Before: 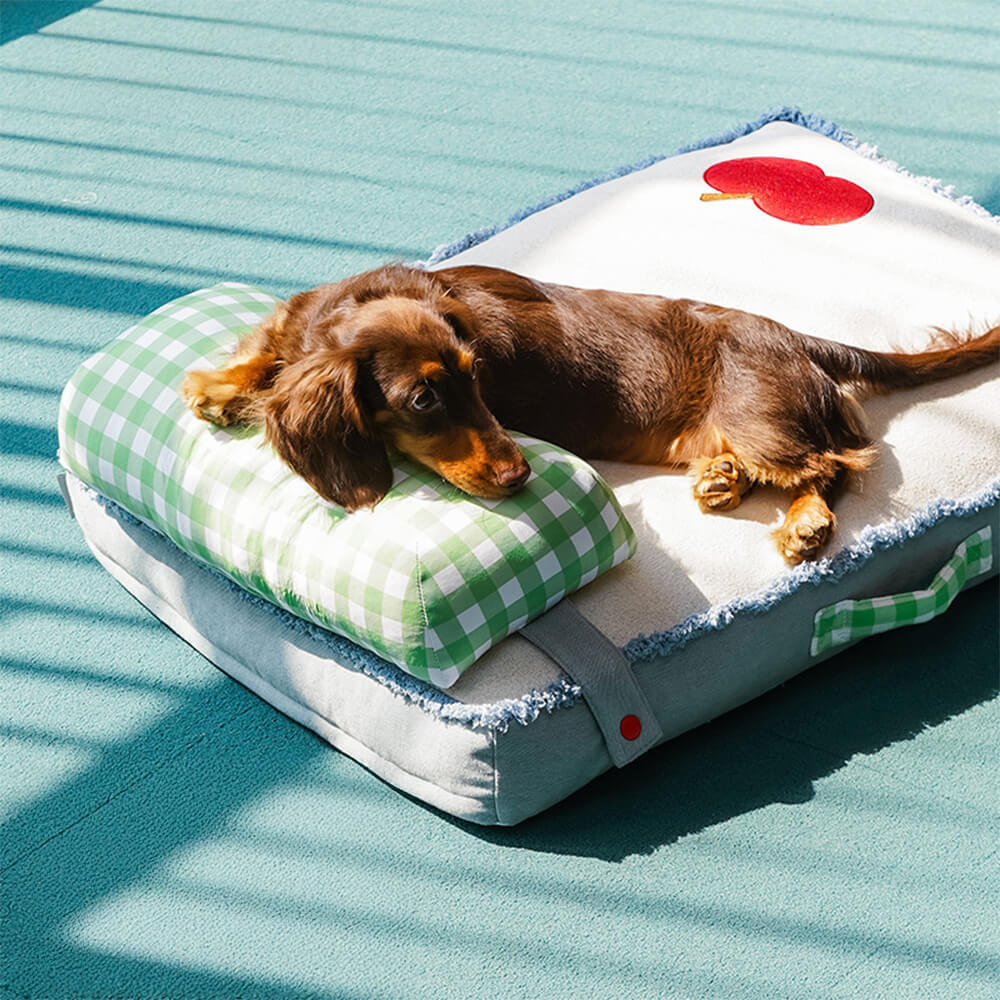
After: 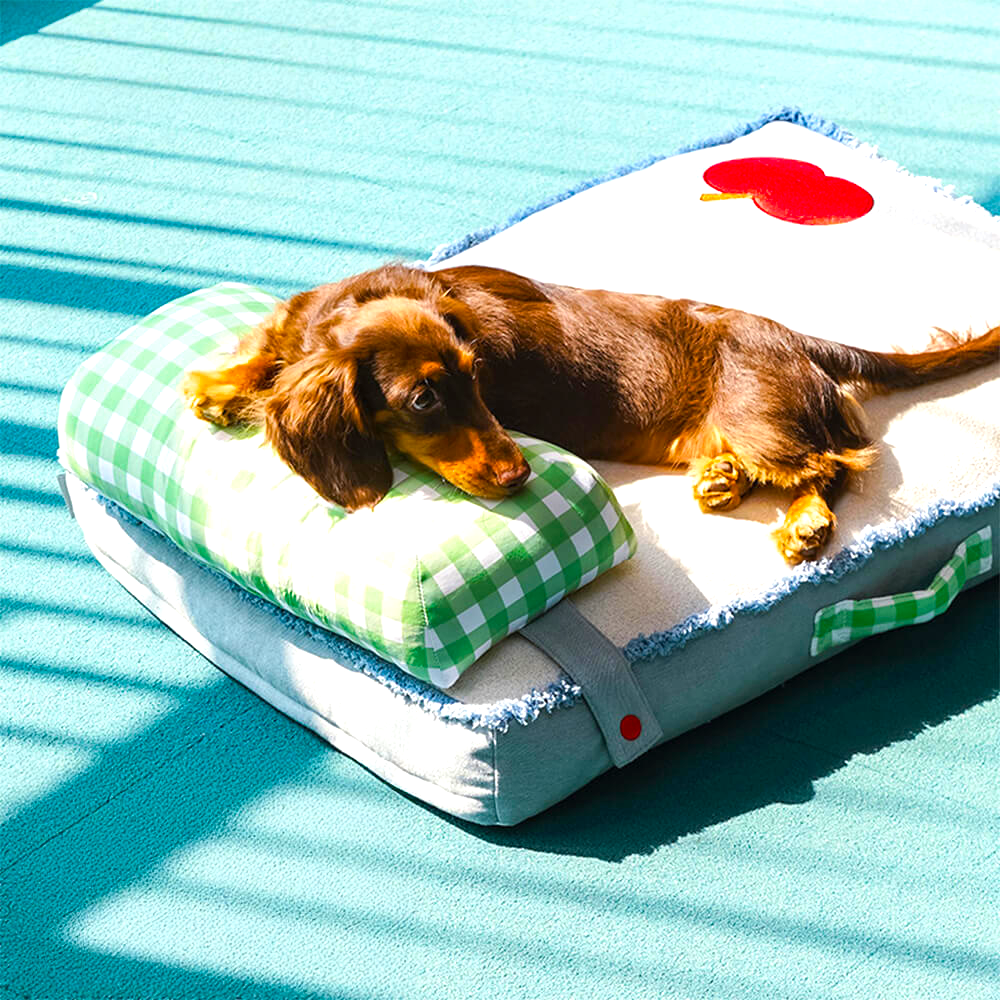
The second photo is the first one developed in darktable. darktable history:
exposure: exposure 0.559 EV, compensate highlight preservation false
color balance rgb: perceptual saturation grading › global saturation 25%, global vibrance 20%
